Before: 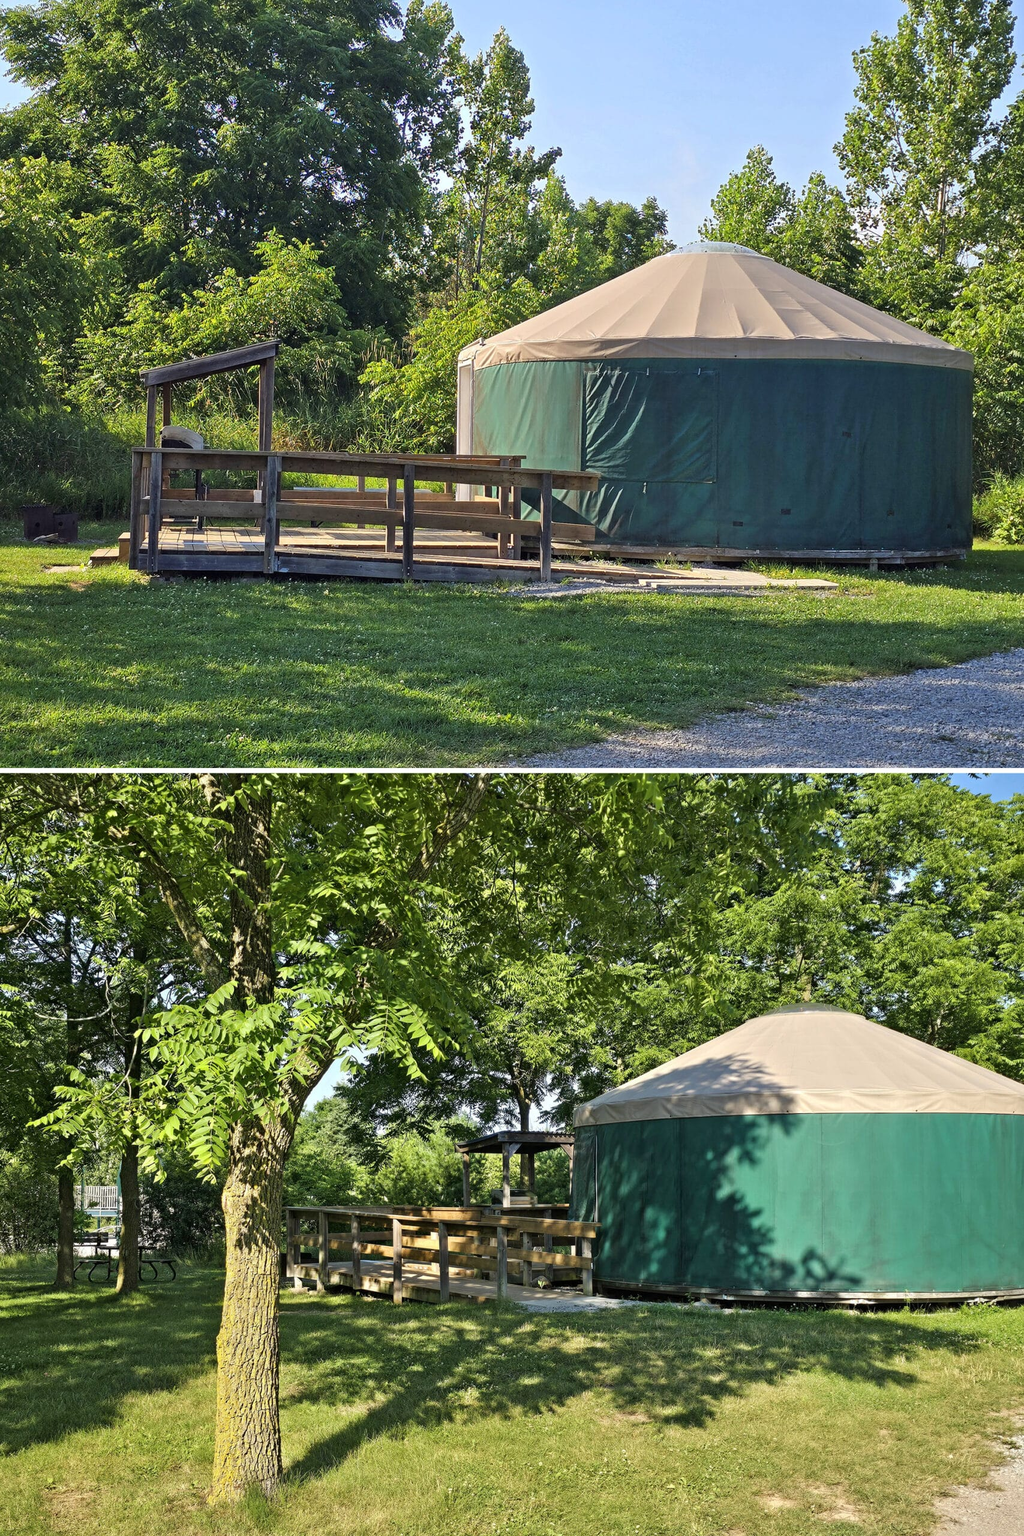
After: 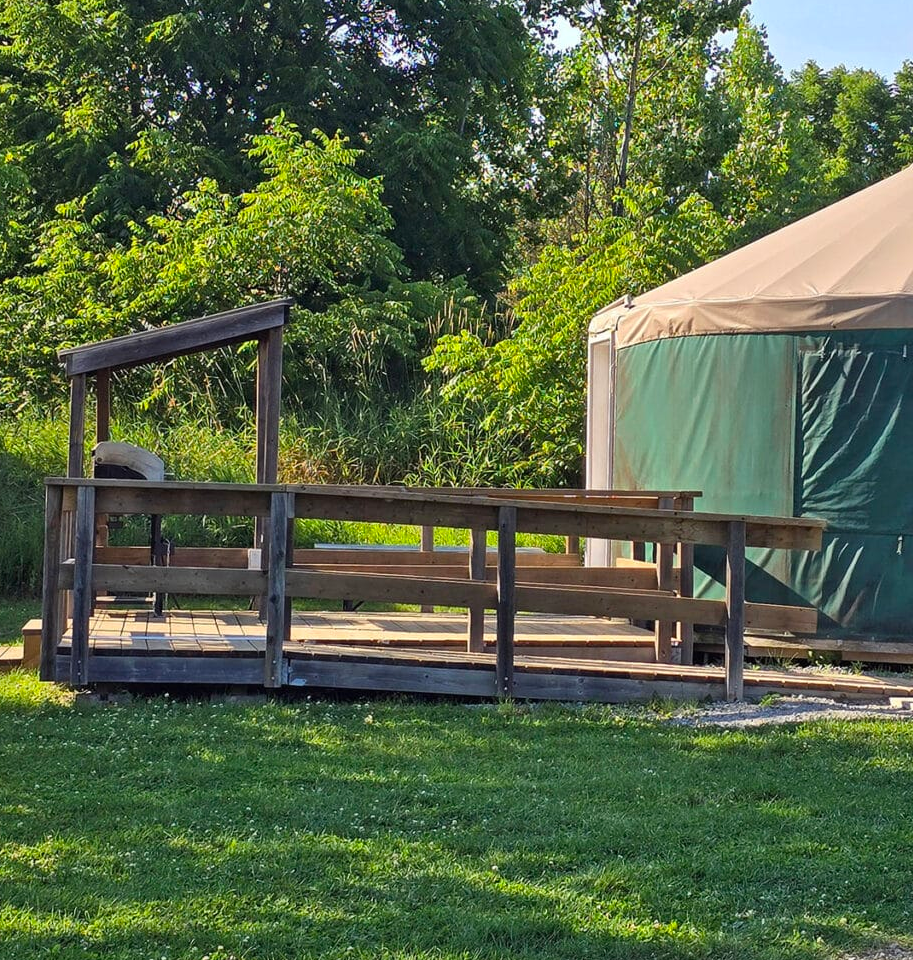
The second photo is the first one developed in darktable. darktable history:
crop: left 10.264%, top 10.482%, right 36.224%, bottom 52.007%
